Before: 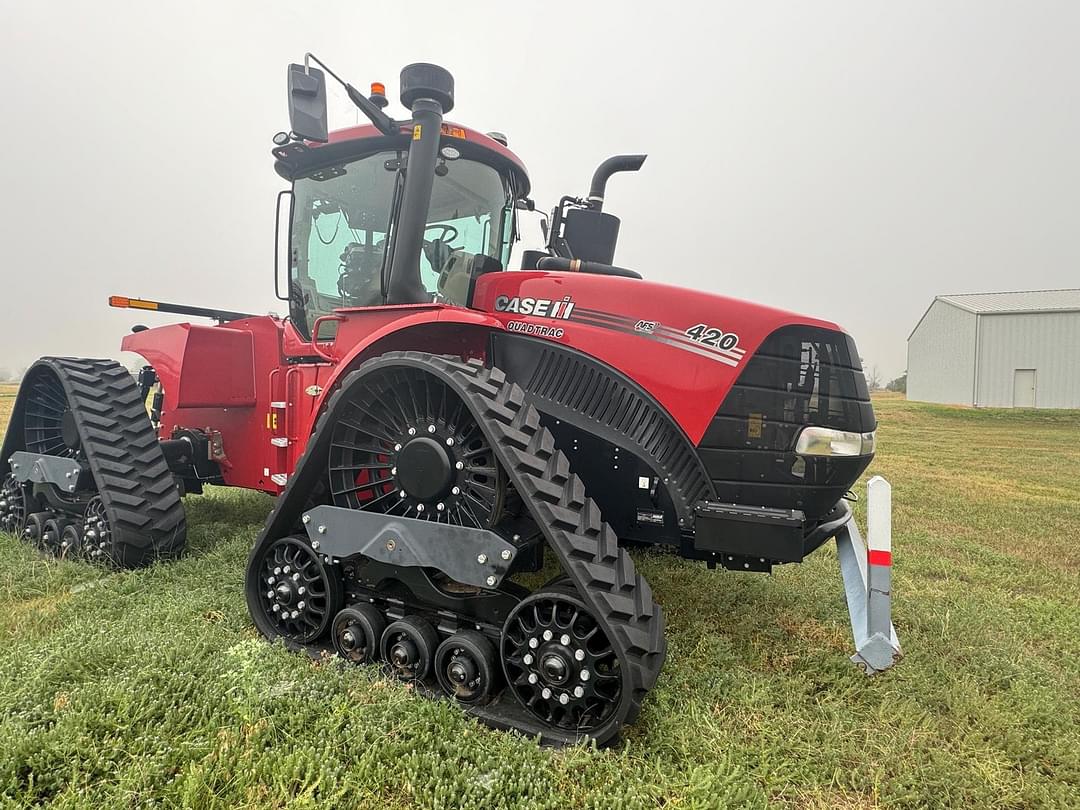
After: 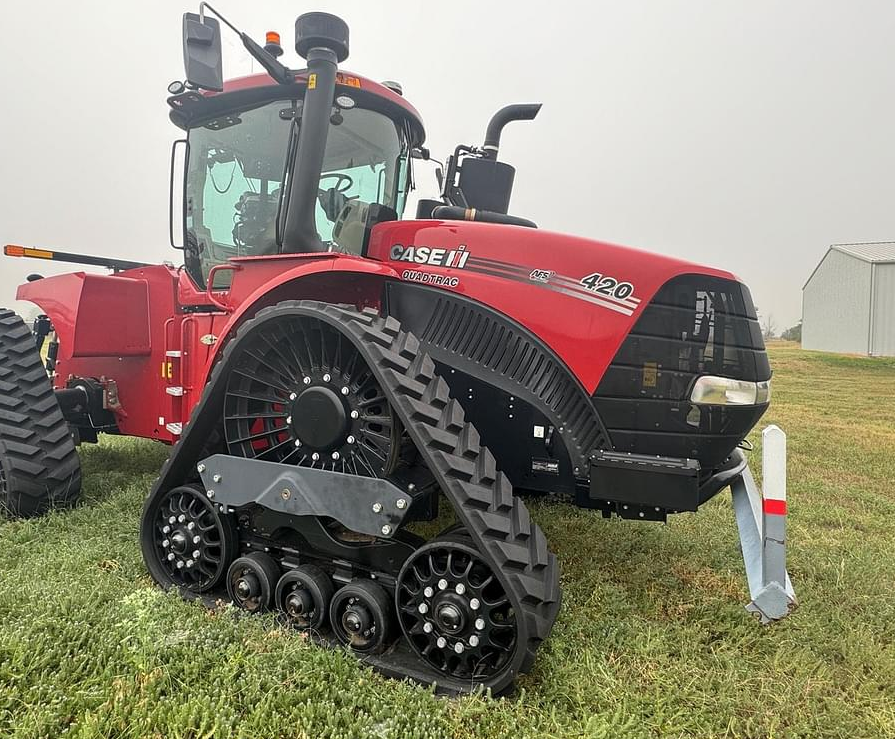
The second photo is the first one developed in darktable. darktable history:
crop: left 9.77%, top 6.302%, right 7.301%, bottom 2.369%
